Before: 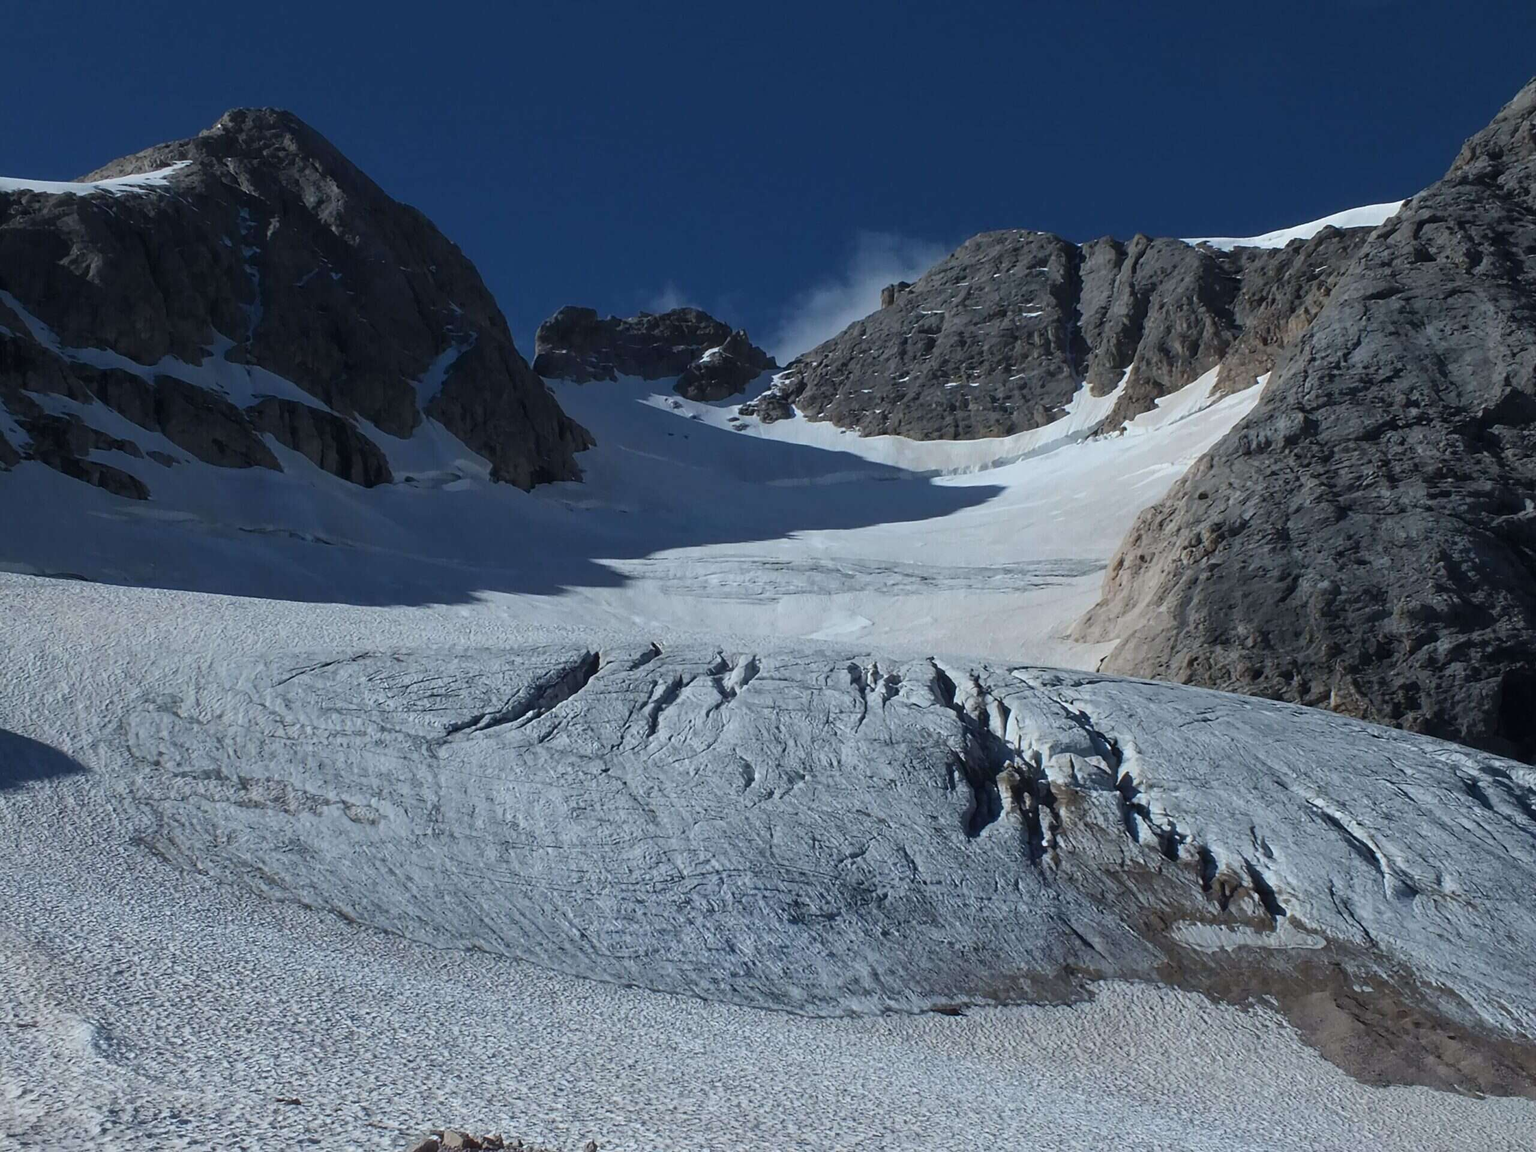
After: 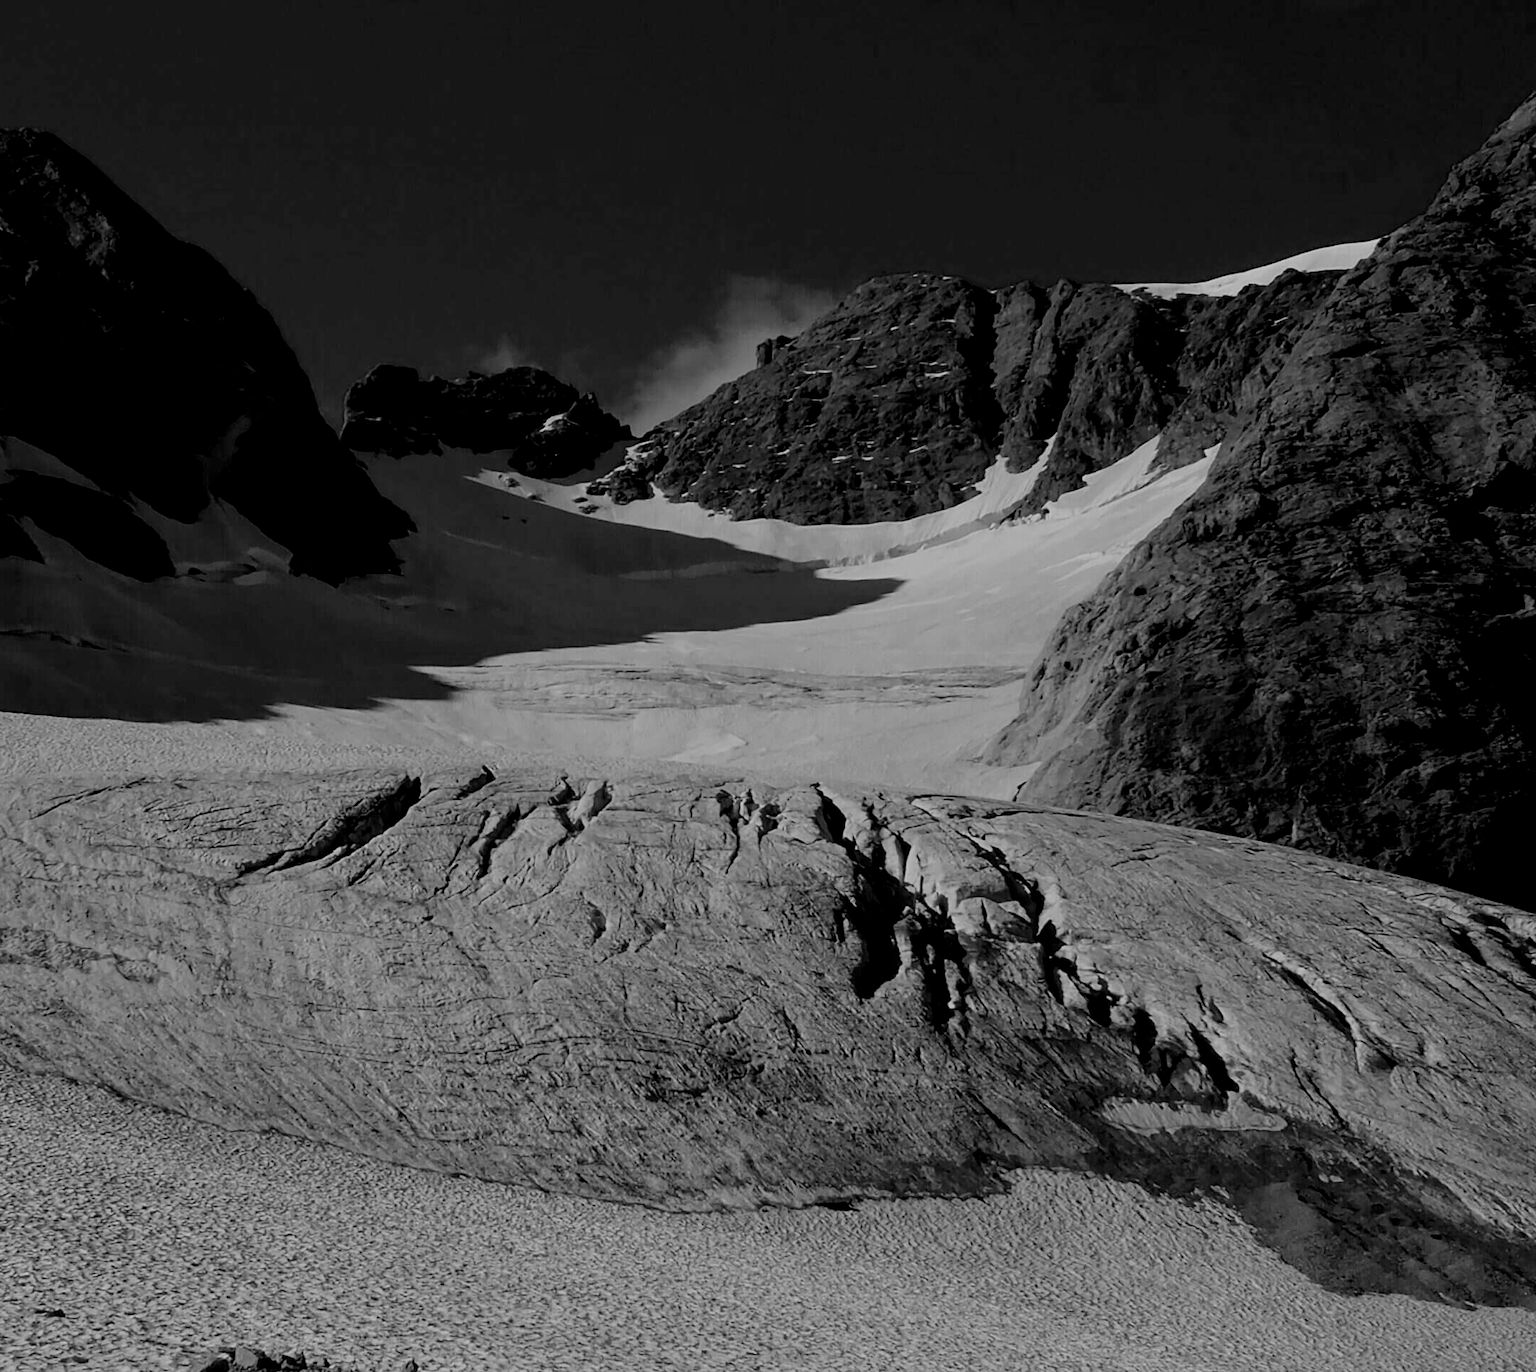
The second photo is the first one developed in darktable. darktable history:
color zones: curves: ch1 [(0.29, 0.492) (0.373, 0.185) (0.509, 0.481)]; ch2 [(0.25, 0.462) (0.749, 0.457)]
contrast brightness saturation: brightness -0.216, saturation 0.075
color calibration: output gray [0.21, 0.42, 0.37, 0], illuminant as shot in camera, x 0.358, y 0.373, temperature 4628.91 K
color balance rgb: perceptual saturation grading › global saturation 20%, perceptual saturation grading › highlights -25.396%, perceptual saturation grading › shadows 26.188%, global vibrance 20%
filmic rgb: black relative exposure -3.34 EV, white relative exposure 3.46 EV, threshold 2.98 EV, hardness 2.36, contrast 1.102, add noise in highlights 0.002, preserve chrominance max RGB, color science v3 (2019), use custom middle-gray values true, contrast in highlights soft, enable highlight reconstruction true
crop: left 16.079%
